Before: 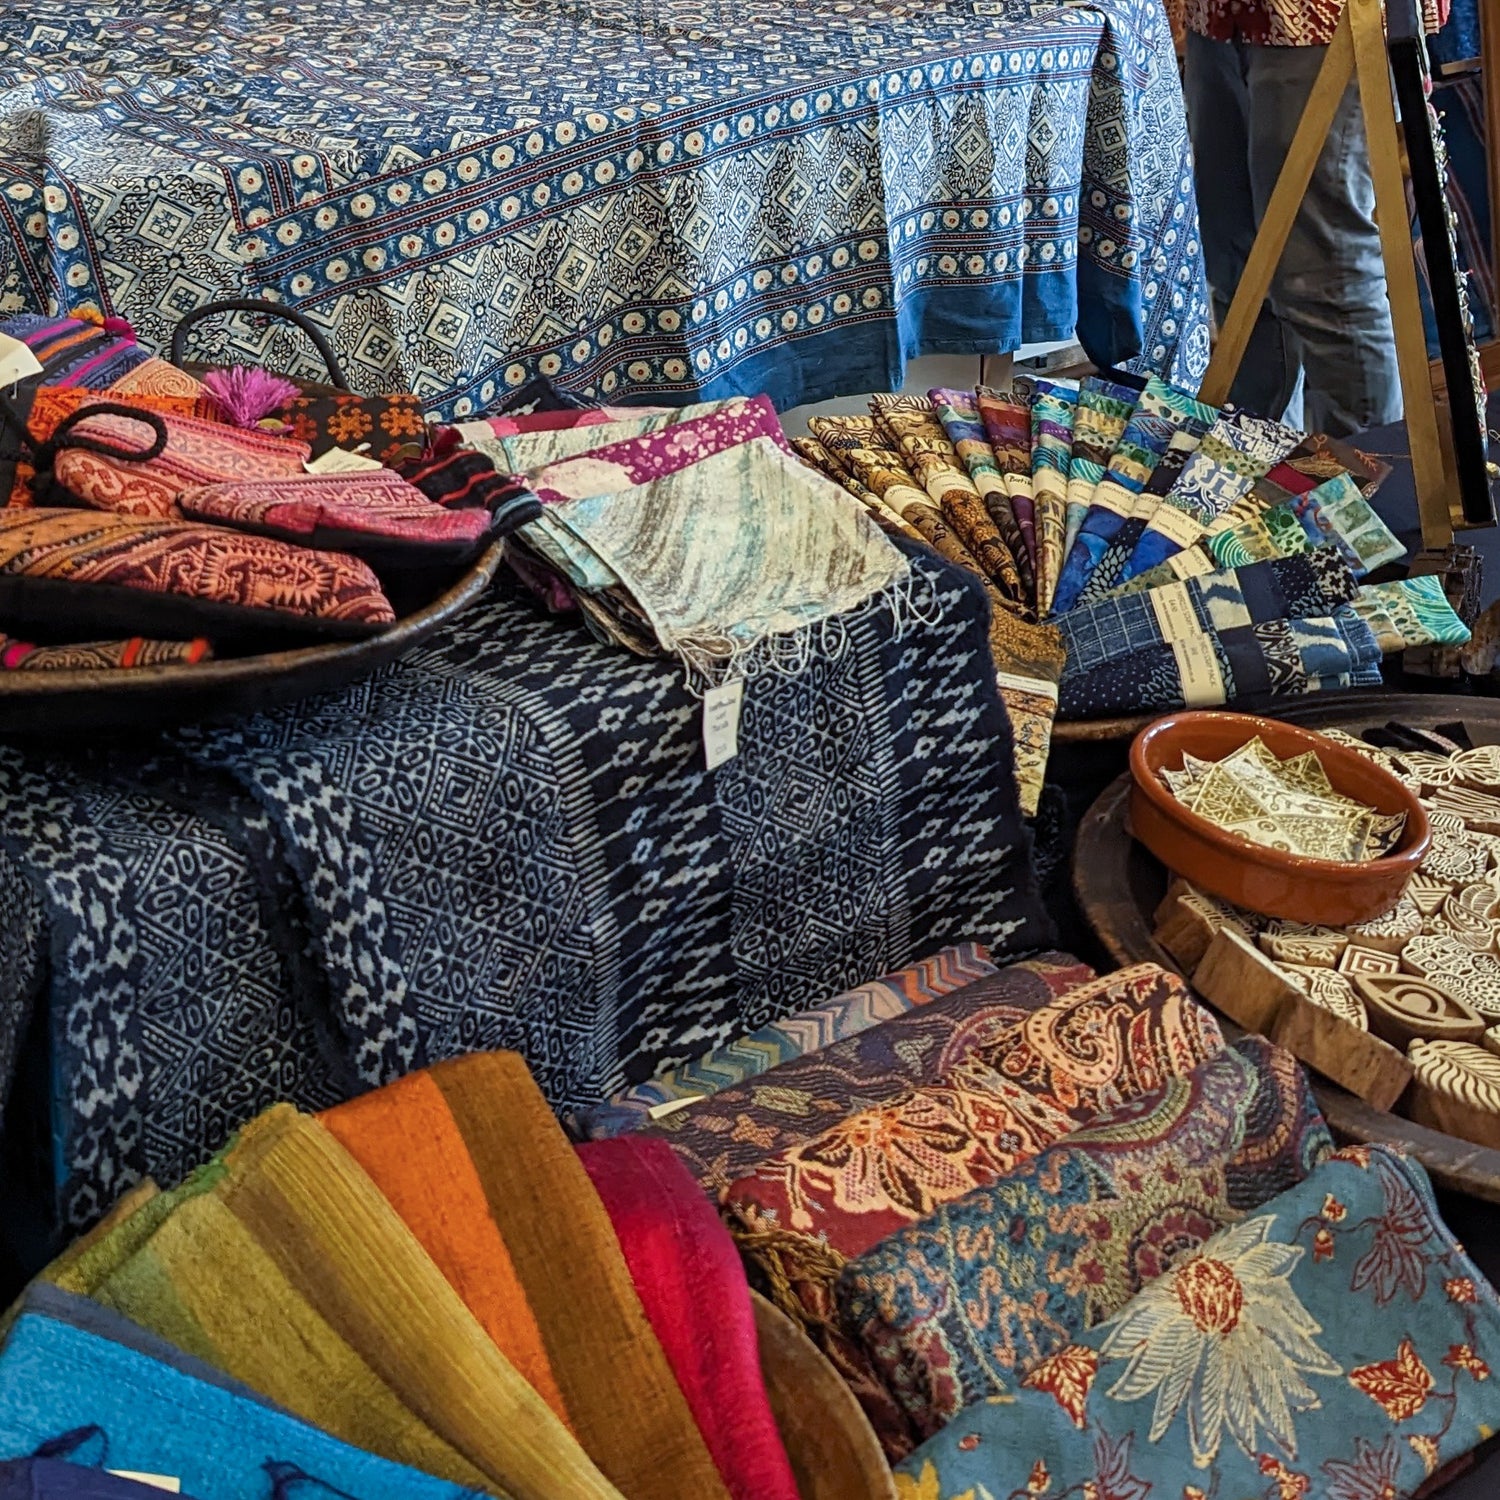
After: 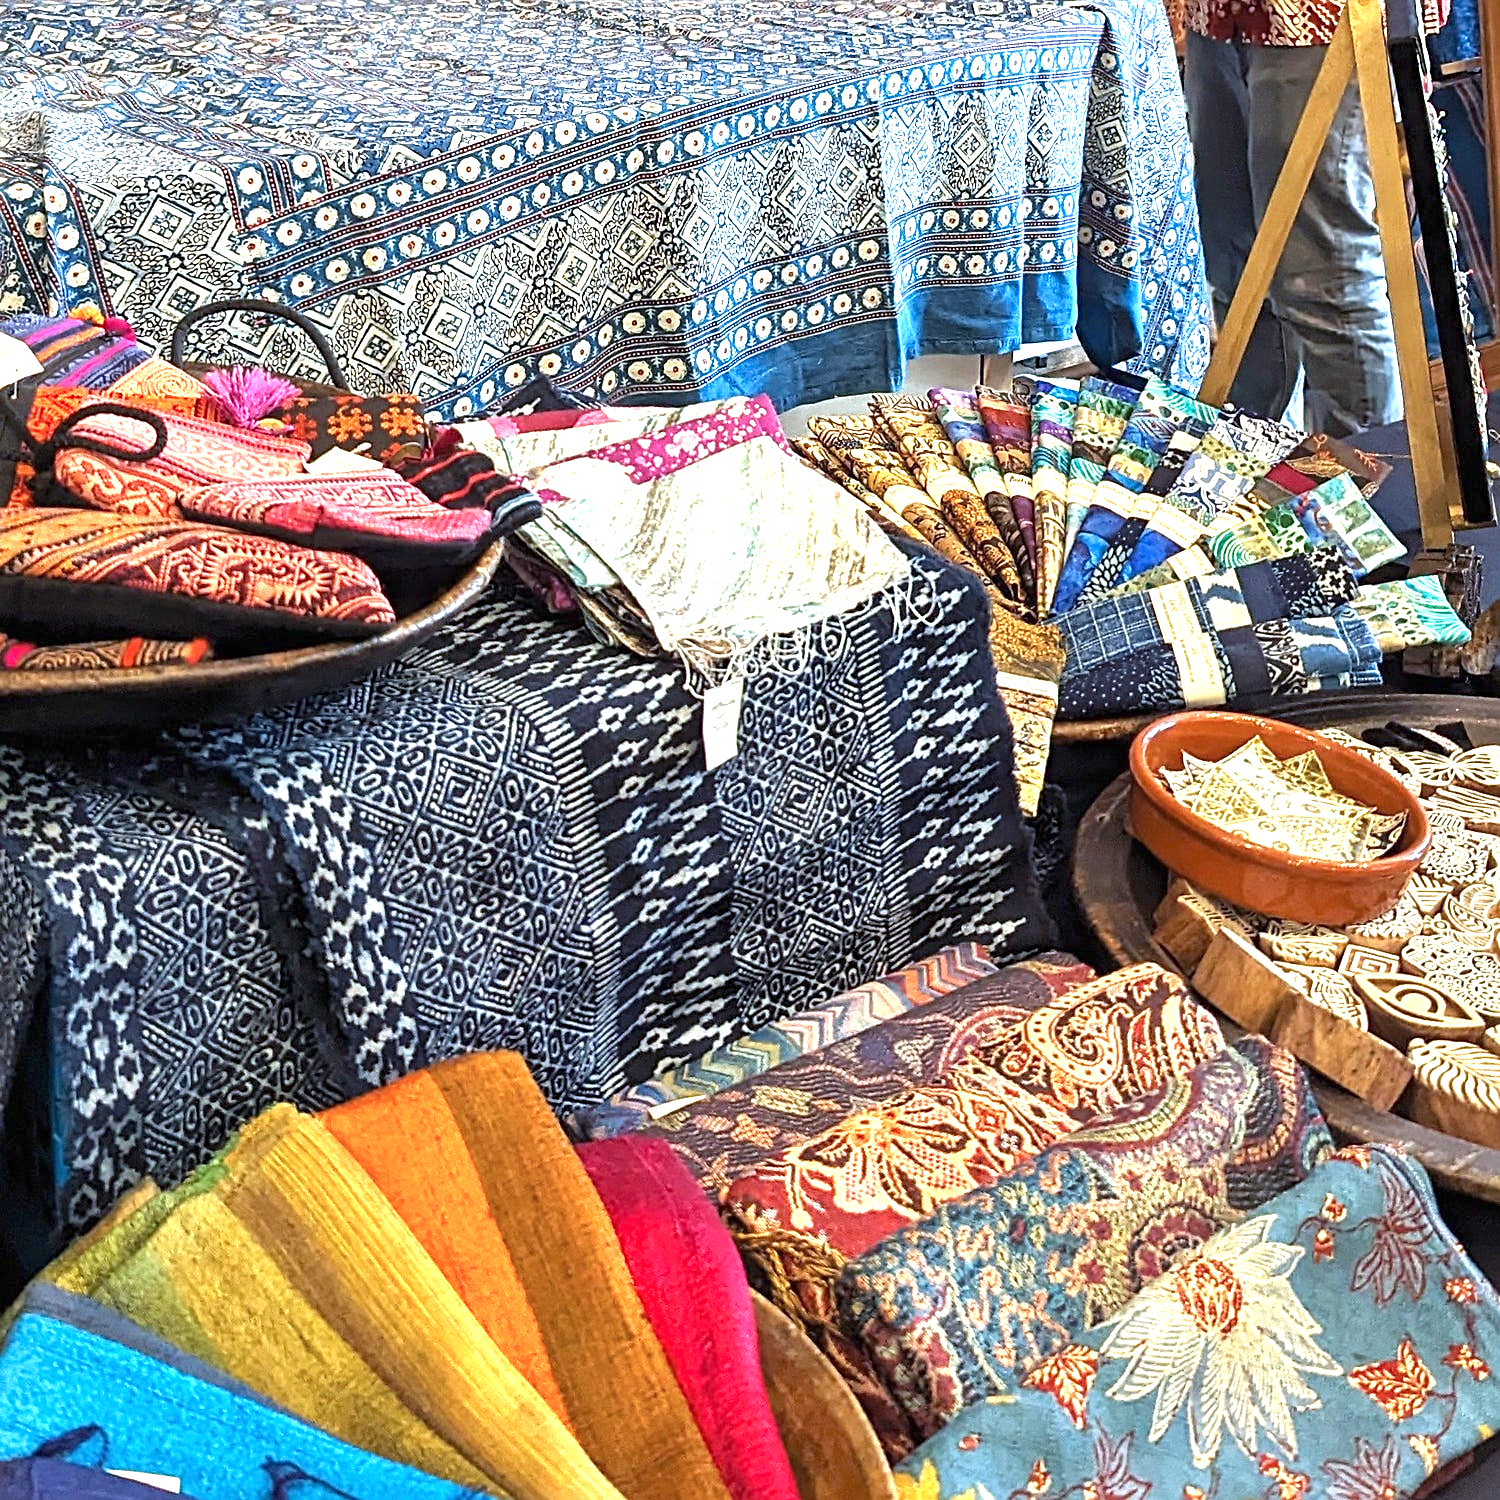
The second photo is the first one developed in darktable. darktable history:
exposure: black level correction 0, exposure 1.614 EV, compensate highlight preservation false
sharpen: on, module defaults
